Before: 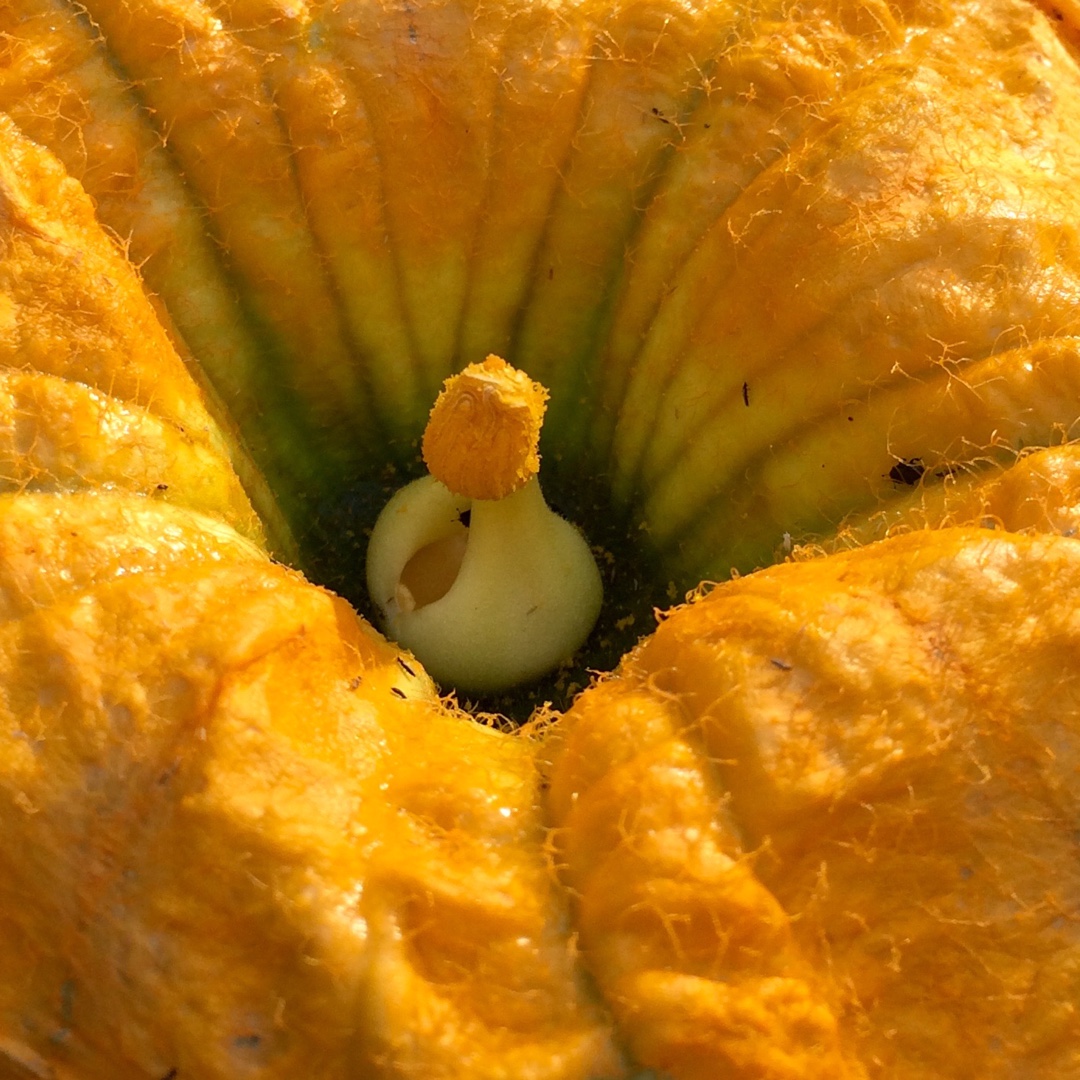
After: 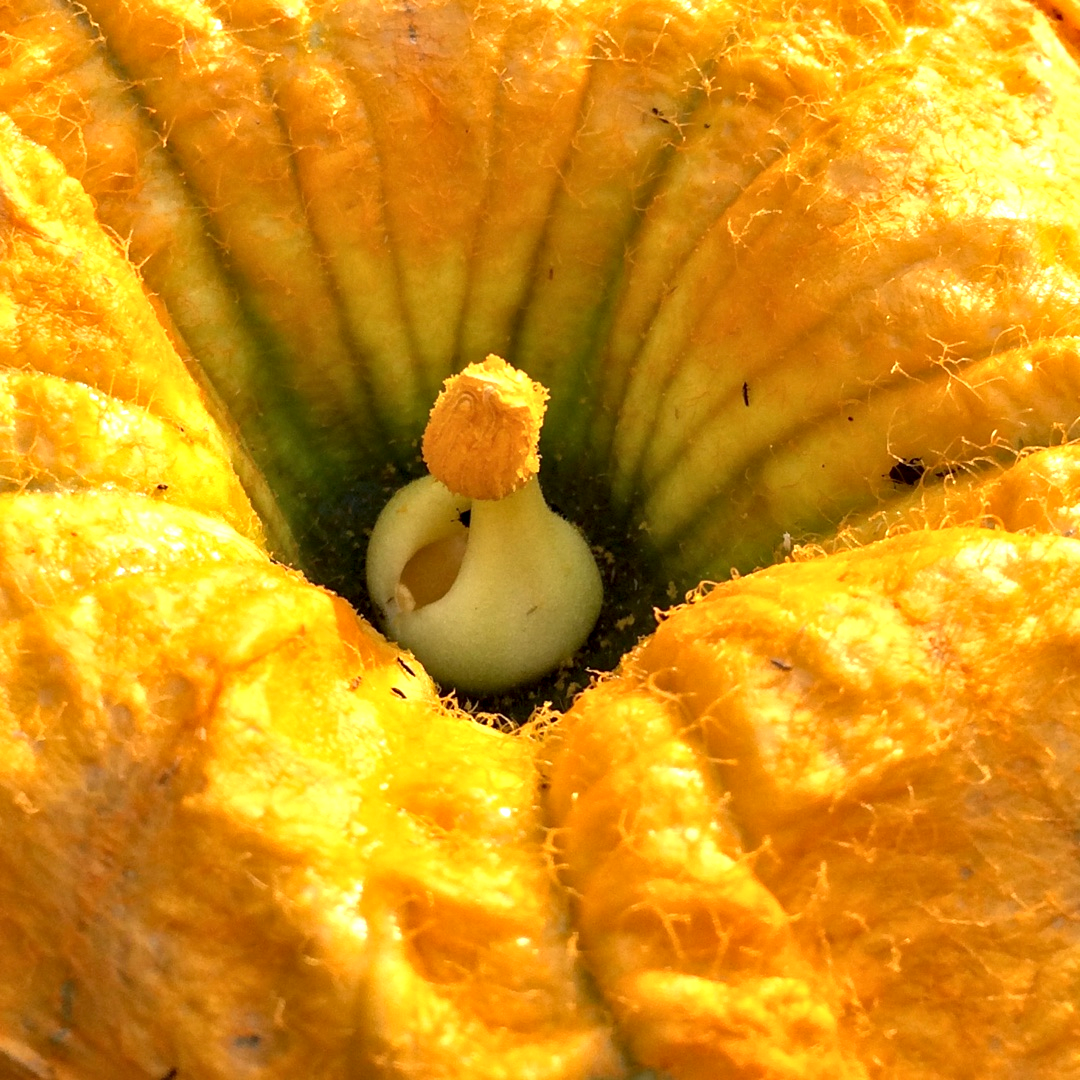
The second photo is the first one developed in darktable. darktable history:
contrast equalizer: y [[0.531, 0.548, 0.559, 0.557, 0.544, 0.527], [0.5 ×6], [0.5 ×6], [0 ×6], [0 ×6]]
exposure: exposure 0.768 EV, compensate highlight preservation false
